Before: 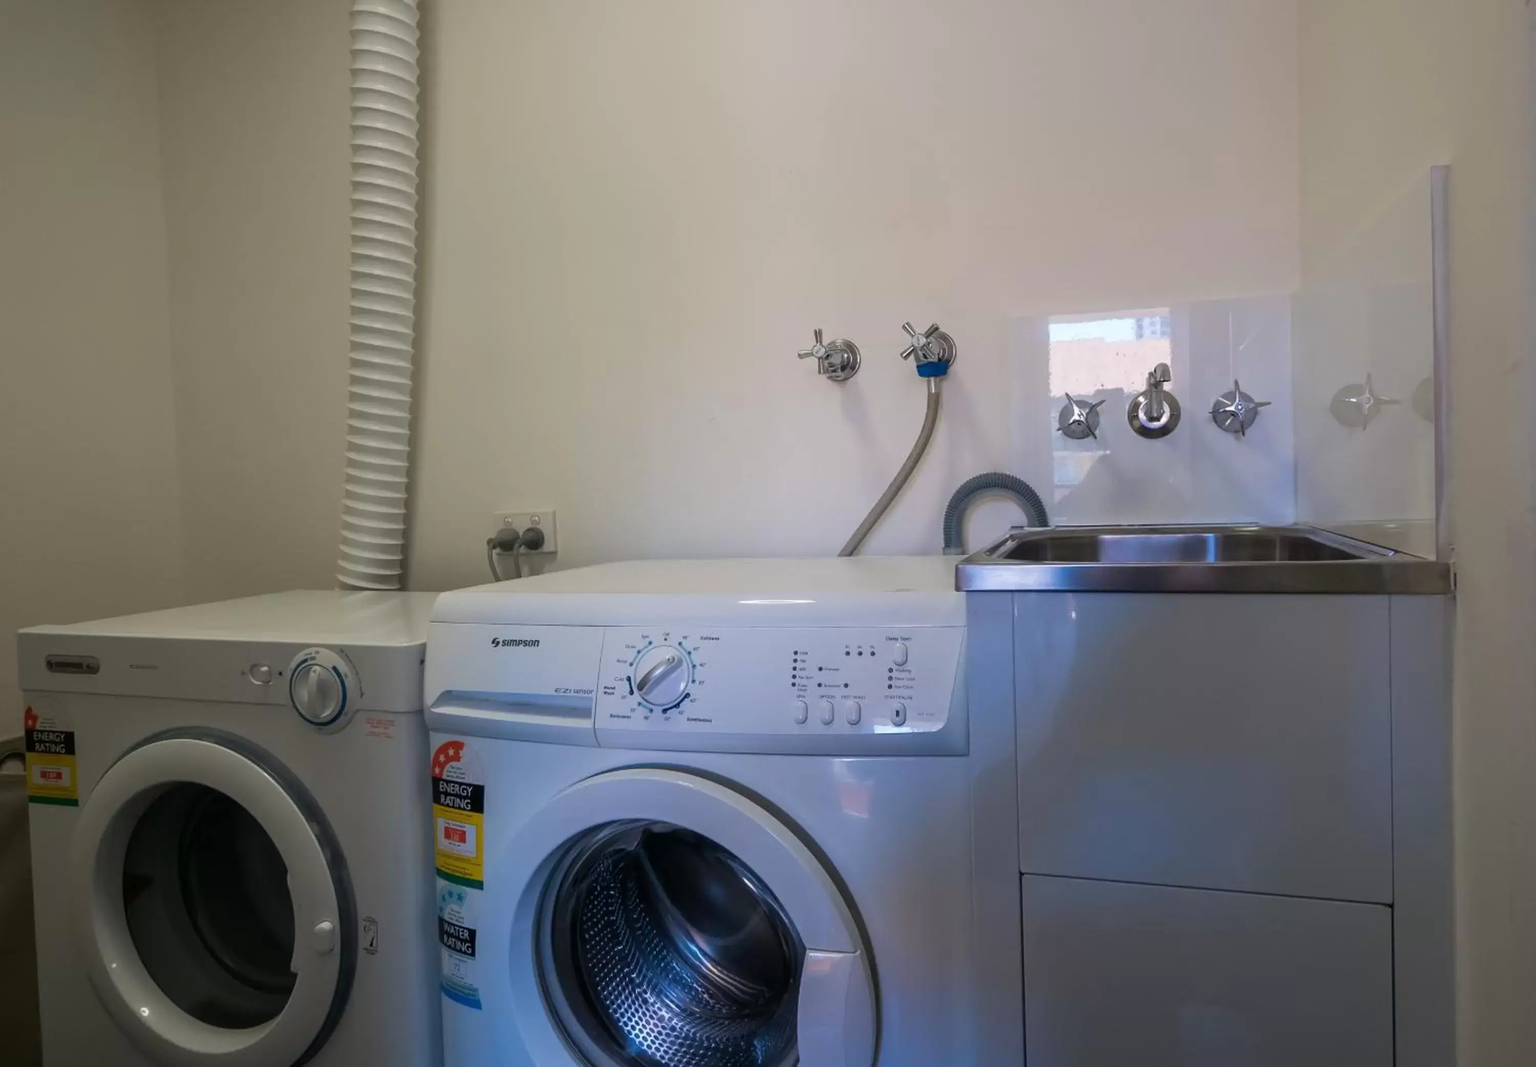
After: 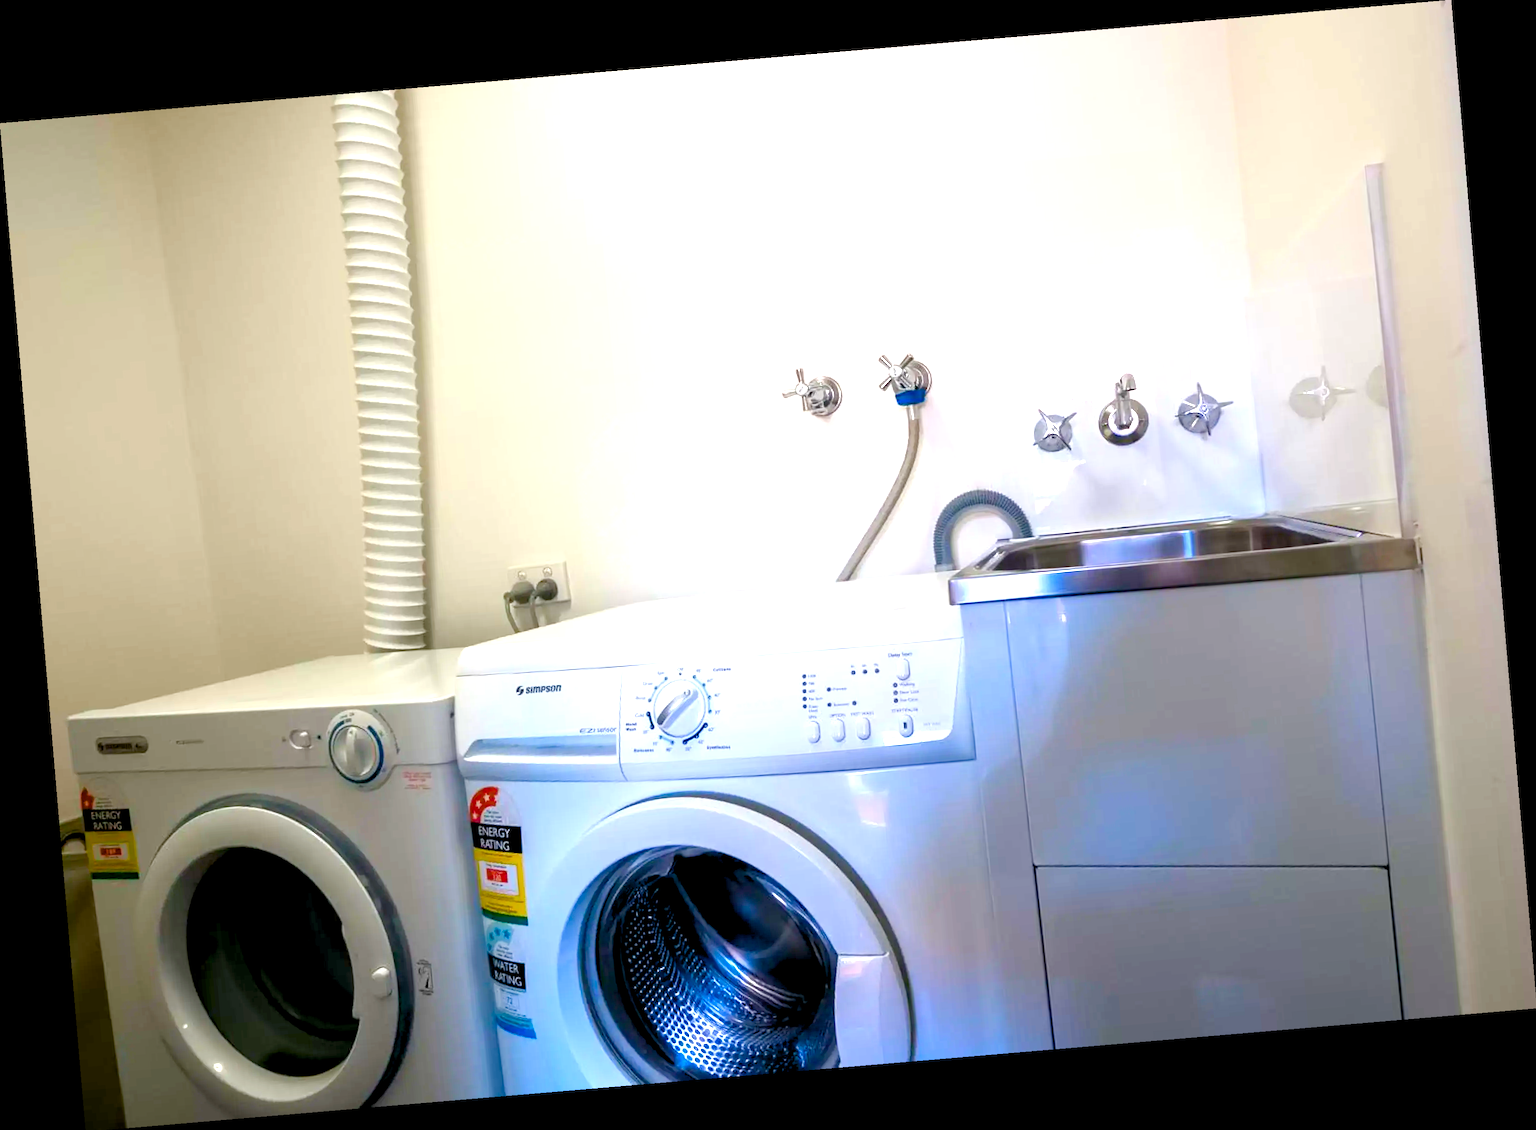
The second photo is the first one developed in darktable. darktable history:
color balance rgb: shadows lift › luminance -9.41%, highlights gain › luminance 17.6%, global offset › luminance -1.45%, perceptual saturation grading › highlights -17.77%, perceptual saturation grading › mid-tones 33.1%, perceptual saturation grading › shadows 50.52%, global vibrance 24.22%
rotate and perspective: rotation -4.86°, automatic cropping off
exposure: black level correction 0, exposure 1.388 EV, compensate exposure bias true, compensate highlight preservation false
levels: levels [0.018, 0.493, 1]
